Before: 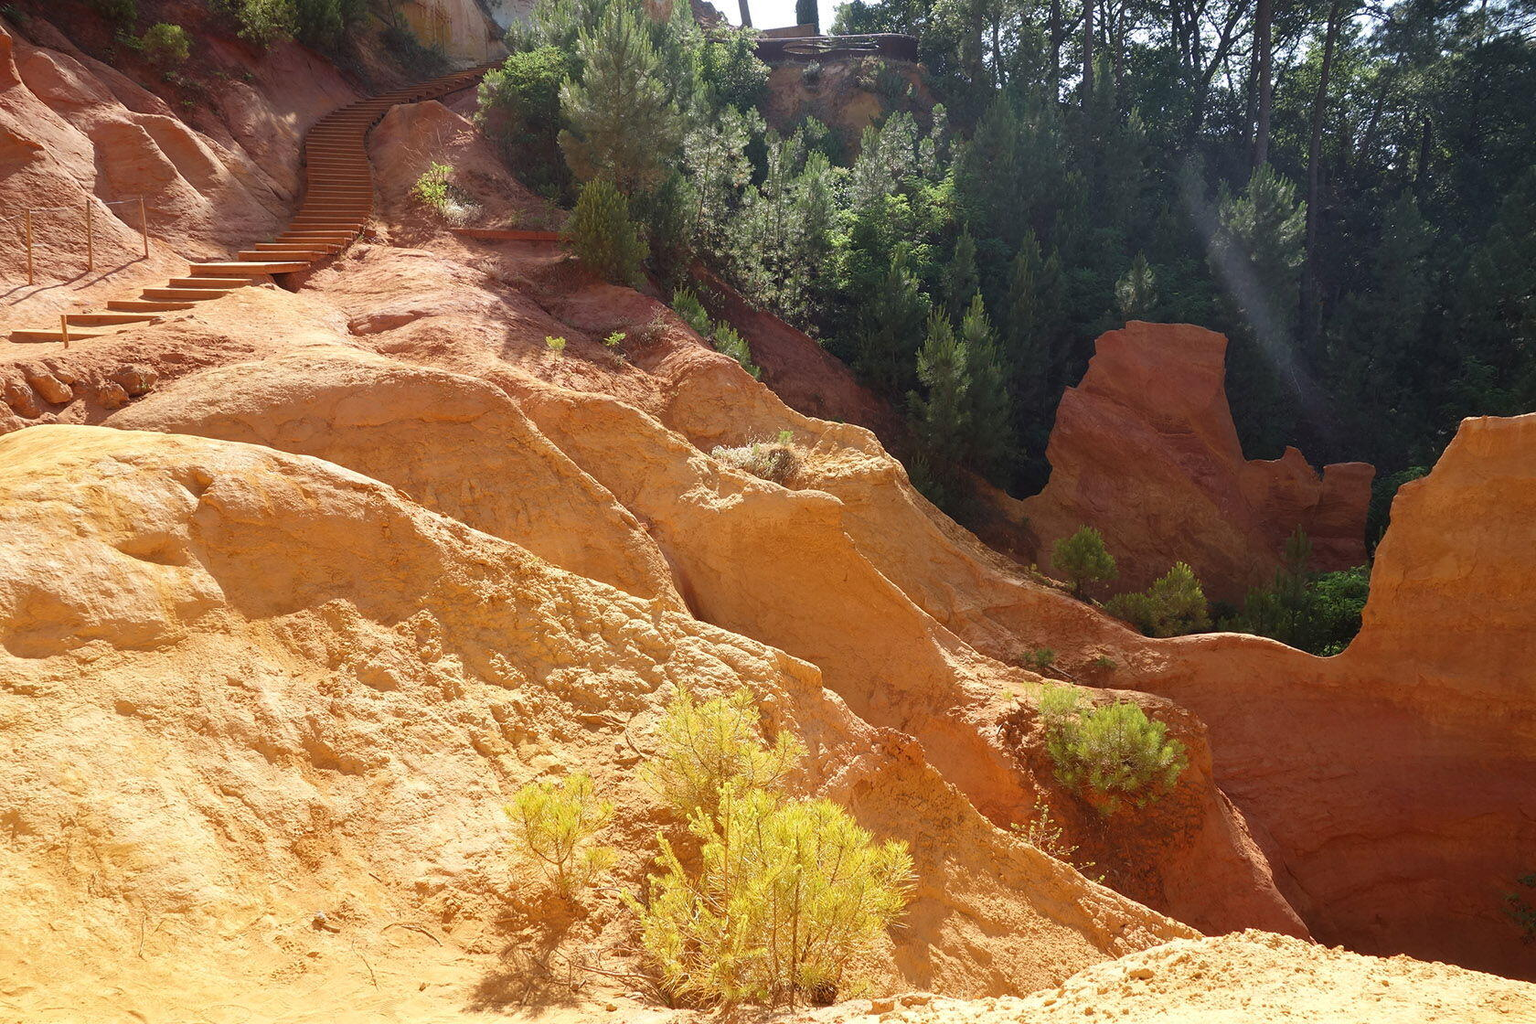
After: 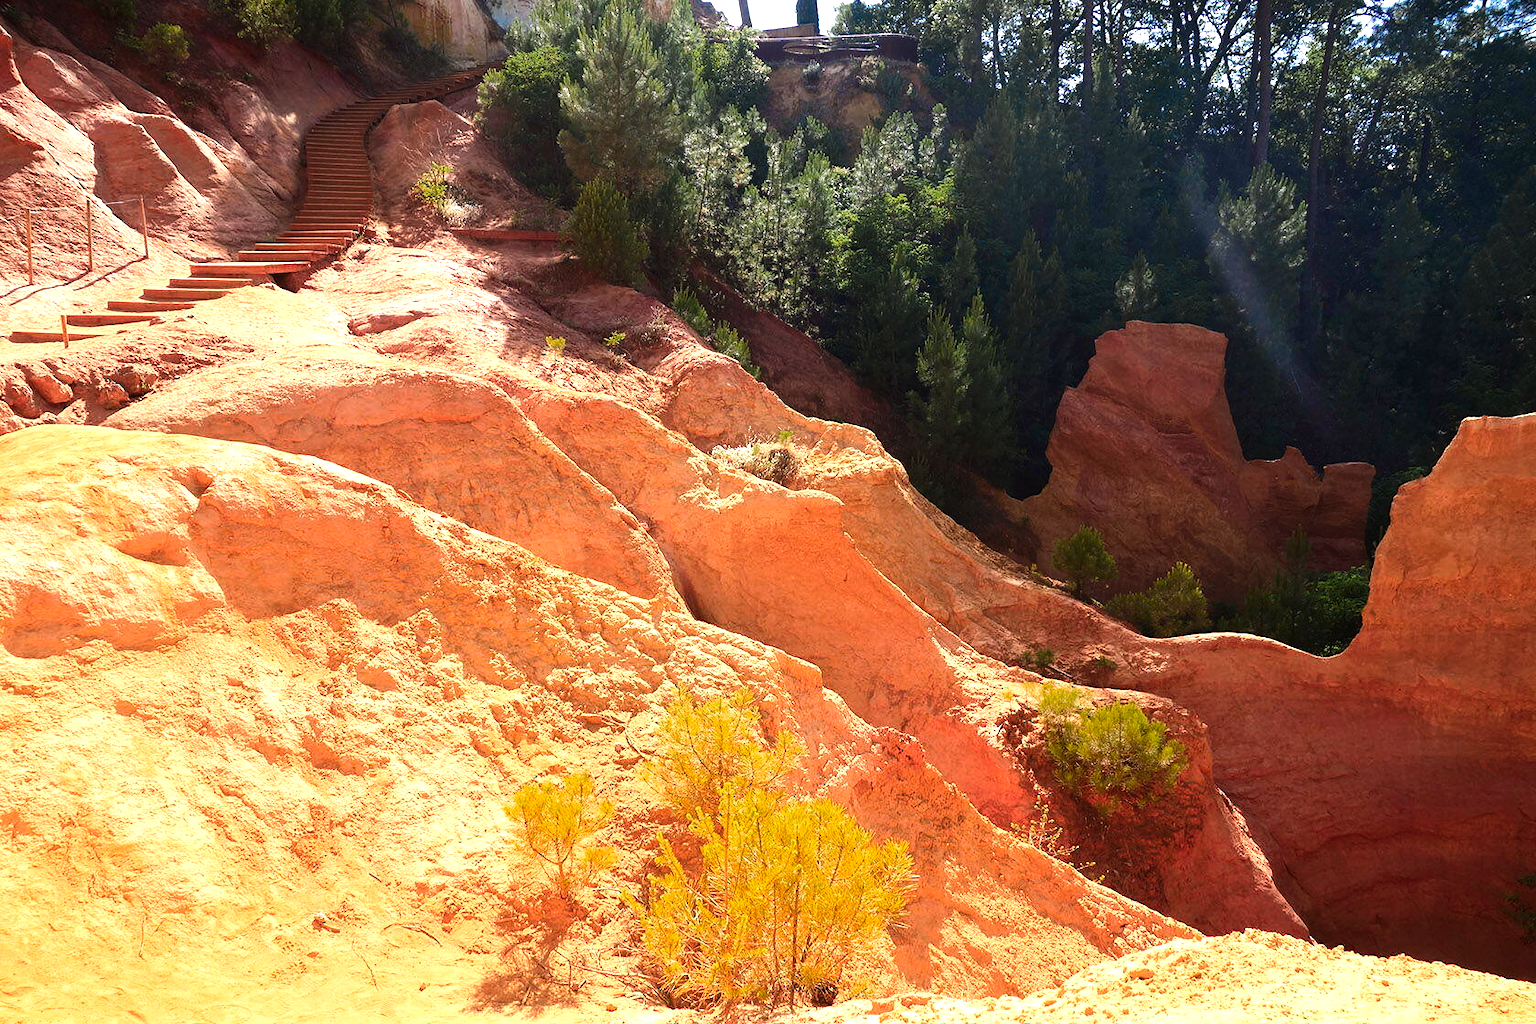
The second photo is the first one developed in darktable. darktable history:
color zones: curves: ch0 [(0, 0.553) (0.123, 0.58) (0.23, 0.419) (0.468, 0.155) (0.605, 0.132) (0.723, 0.063) (0.833, 0.172) (0.921, 0.468)]; ch1 [(0.025, 0.645) (0.229, 0.584) (0.326, 0.551) (0.537, 0.446) (0.599, 0.911) (0.708, 1) (0.805, 0.944)]; ch2 [(0.086, 0.468) (0.254, 0.464) (0.638, 0.564) (0.702, 0.592) (0.768, 0.564)]
tone equalizer: -8 EV -1.08 EV, -7 EV -1.01 EV, -6 EV -0.867 EV, -5 EV -0.578 EV, -3 EV 0.578 EV, -2 EV 0.867 EV, -1 EV 1.01 EV, +0 EV 1.08 EV, edges refinement/feathering 500, mask exposure compensation -1.57 EV, preserve details no
